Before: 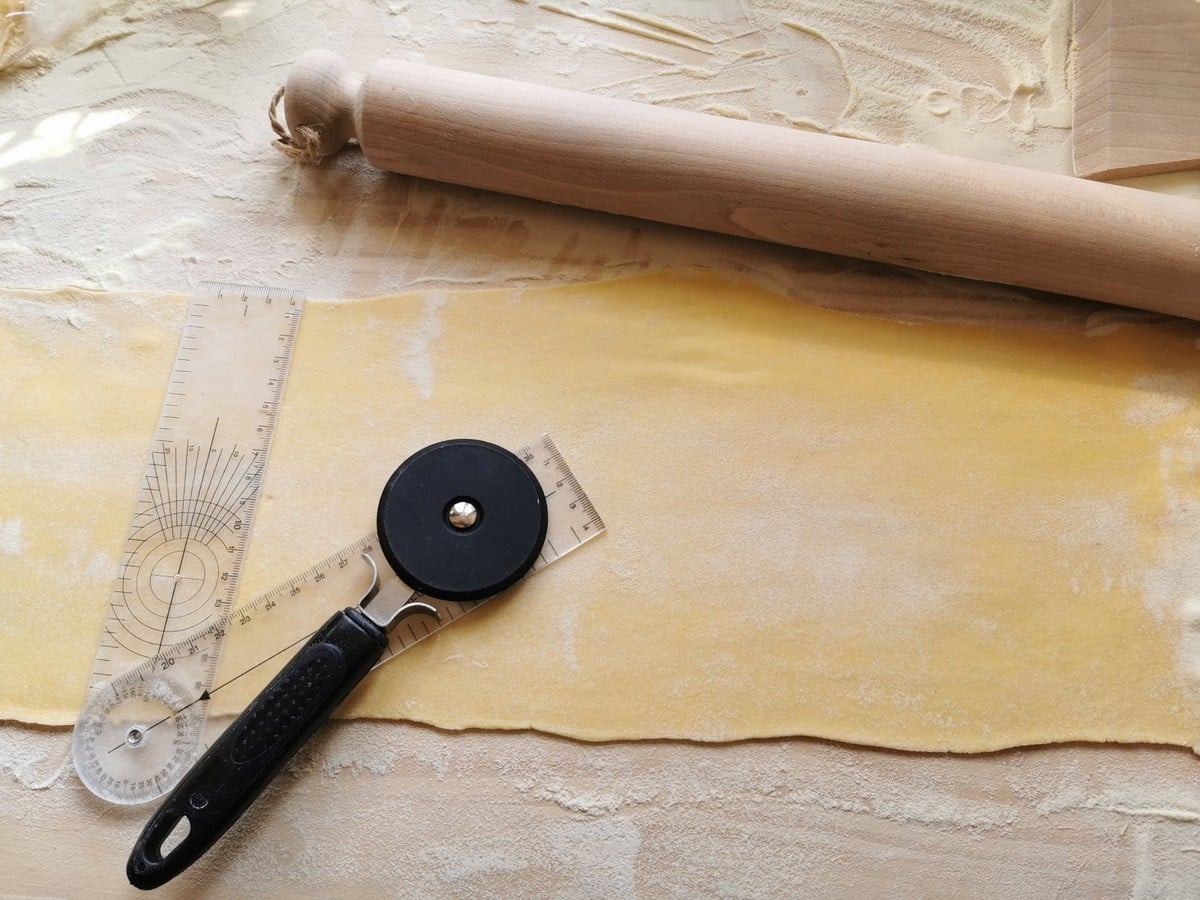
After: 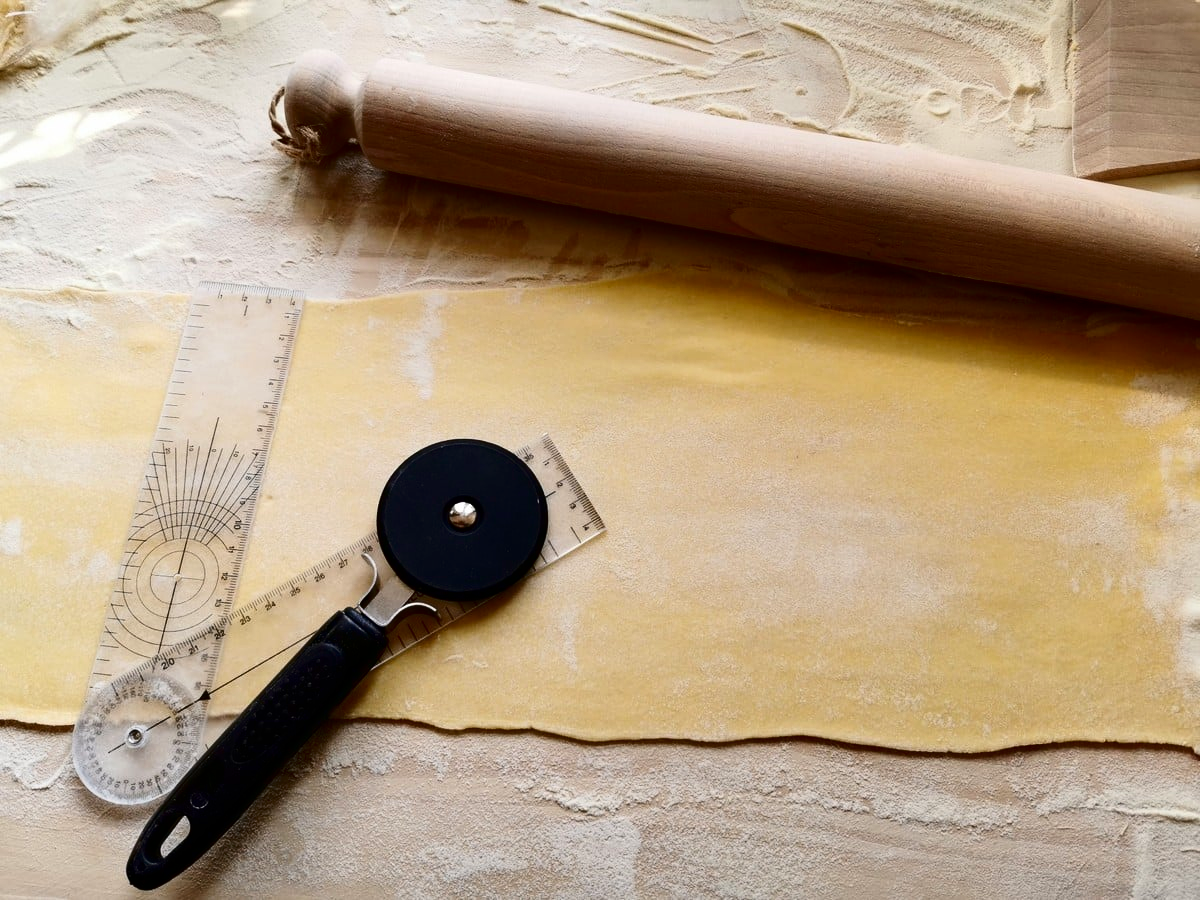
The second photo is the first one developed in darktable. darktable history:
contrast brightness saturation: contrast 0.24, brightness -0.24, saturation 0.14
